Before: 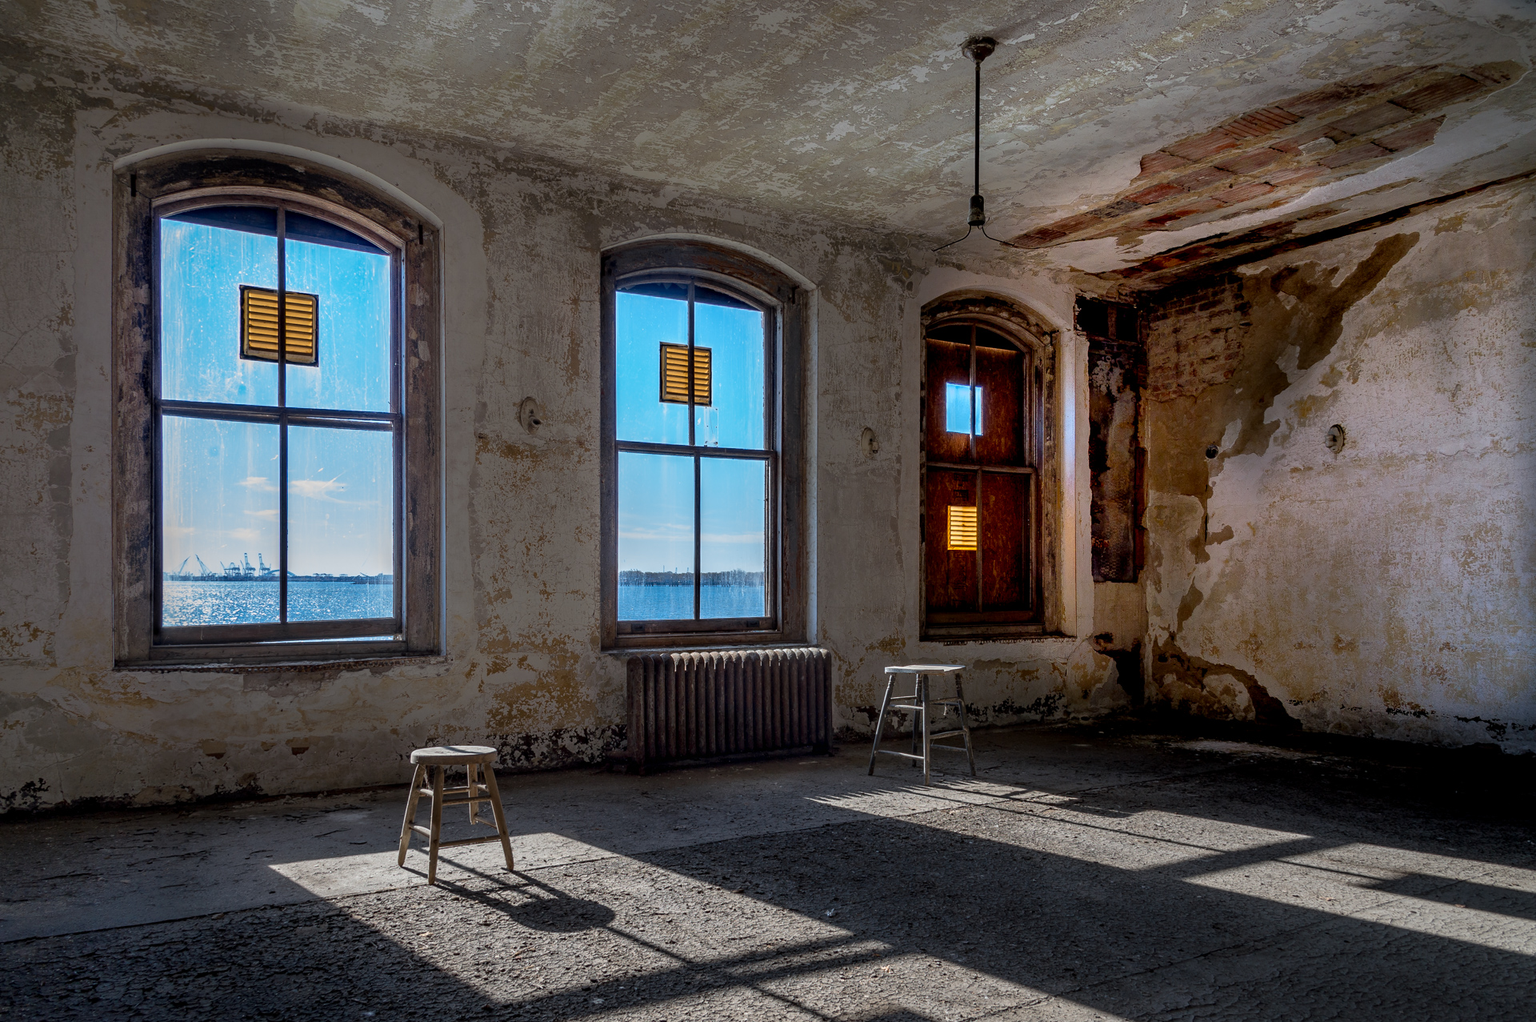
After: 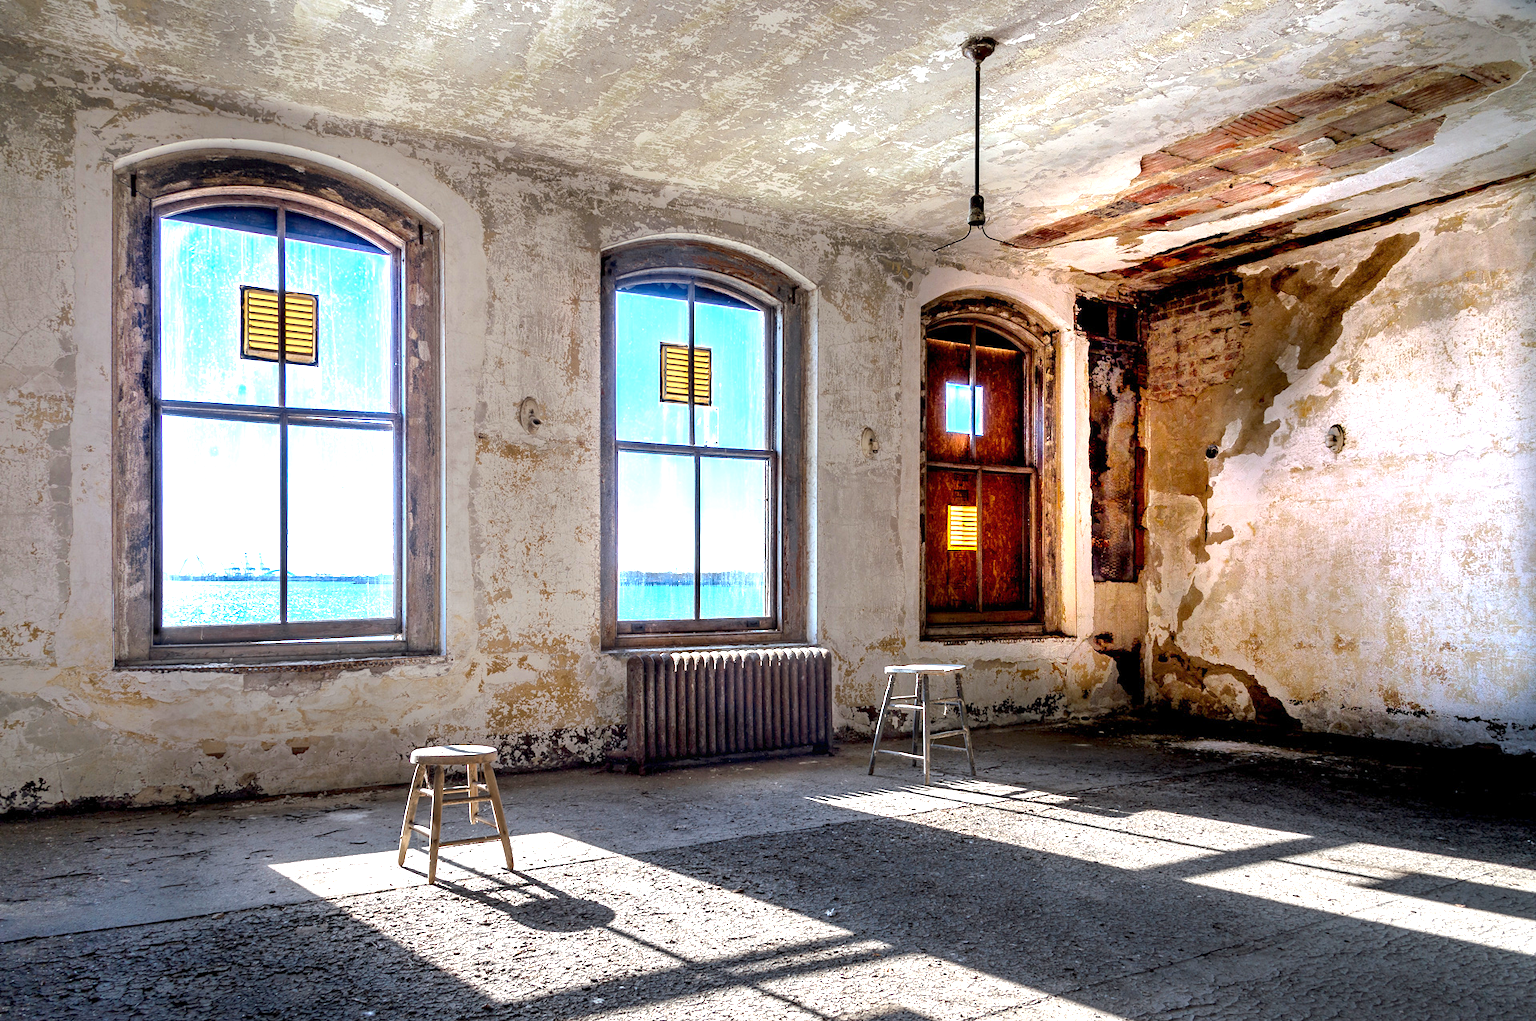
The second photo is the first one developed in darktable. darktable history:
exposure: exposure 2.021 EV, compensate exposure bias true, compensate highlight preservation false
